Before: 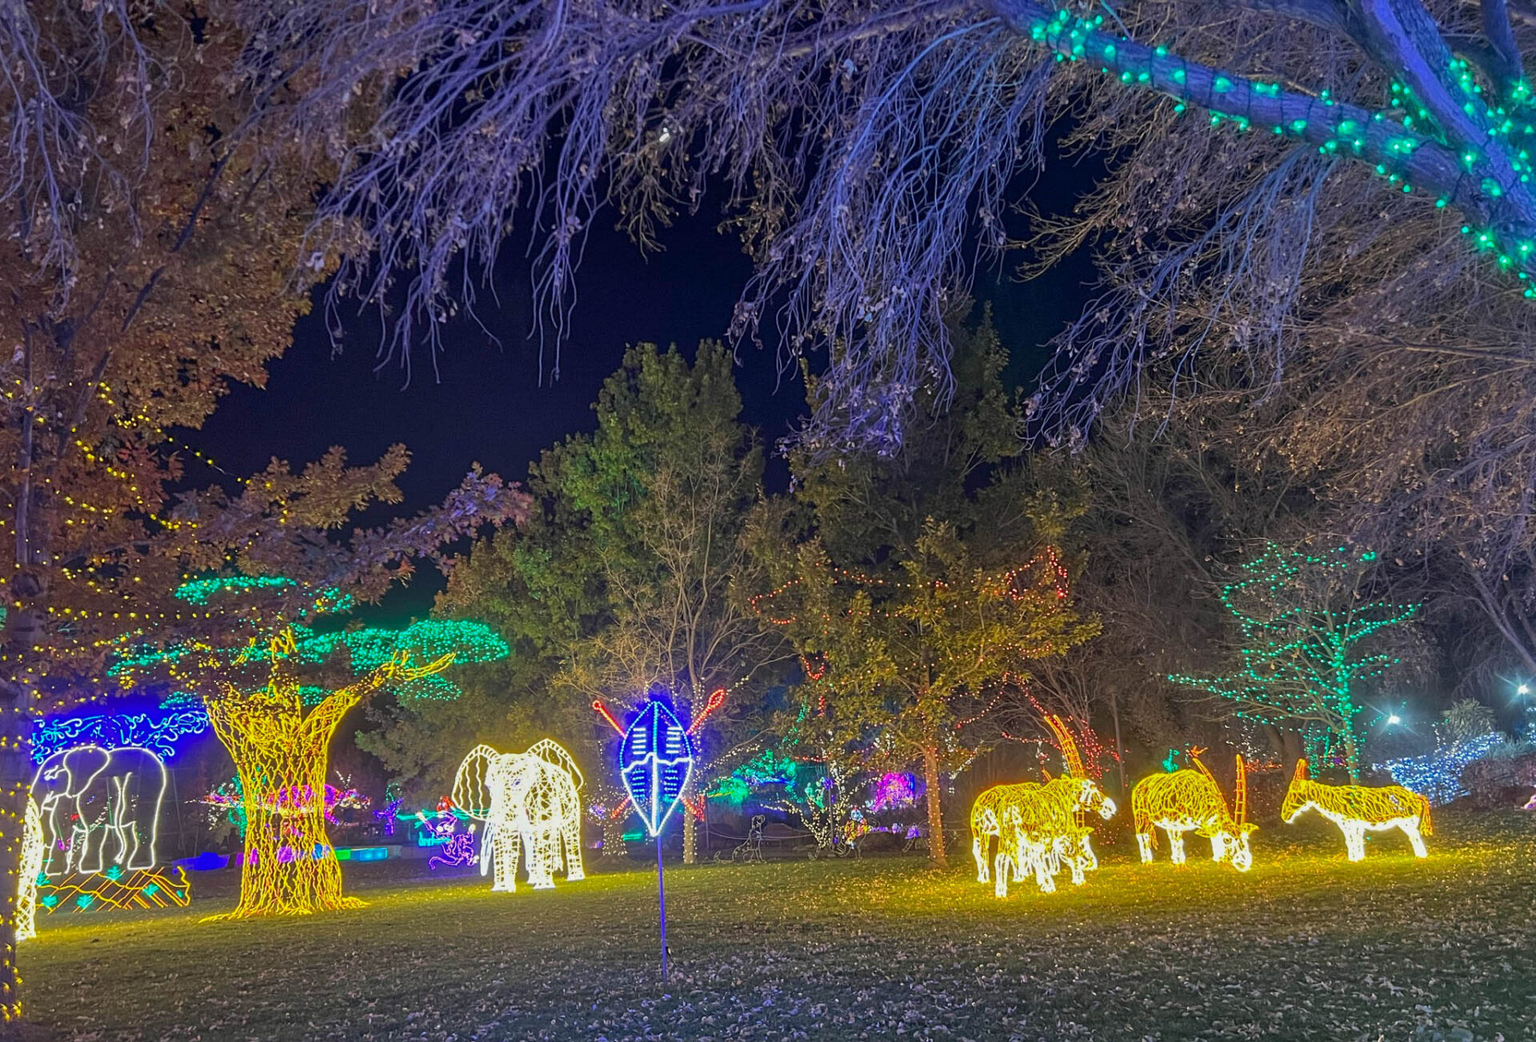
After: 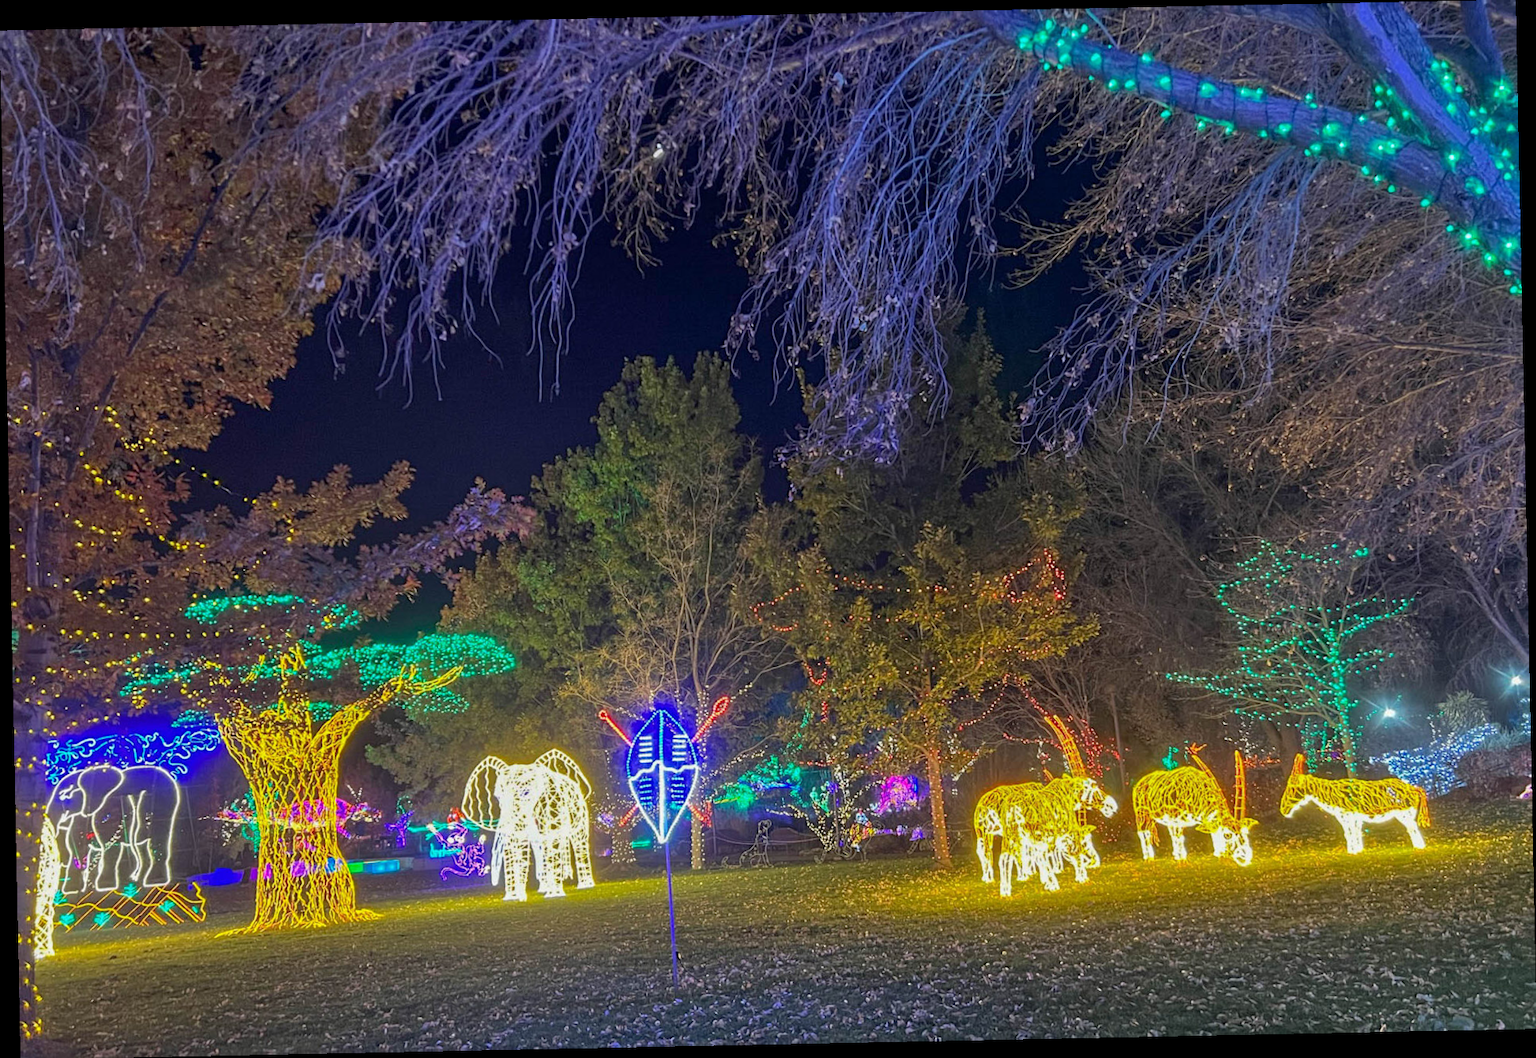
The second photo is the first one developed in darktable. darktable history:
rotate and perspective: rotation -1.17°, automatic cropping off
exposure: exposure 0.014 EV, compensate highlight preservation false
